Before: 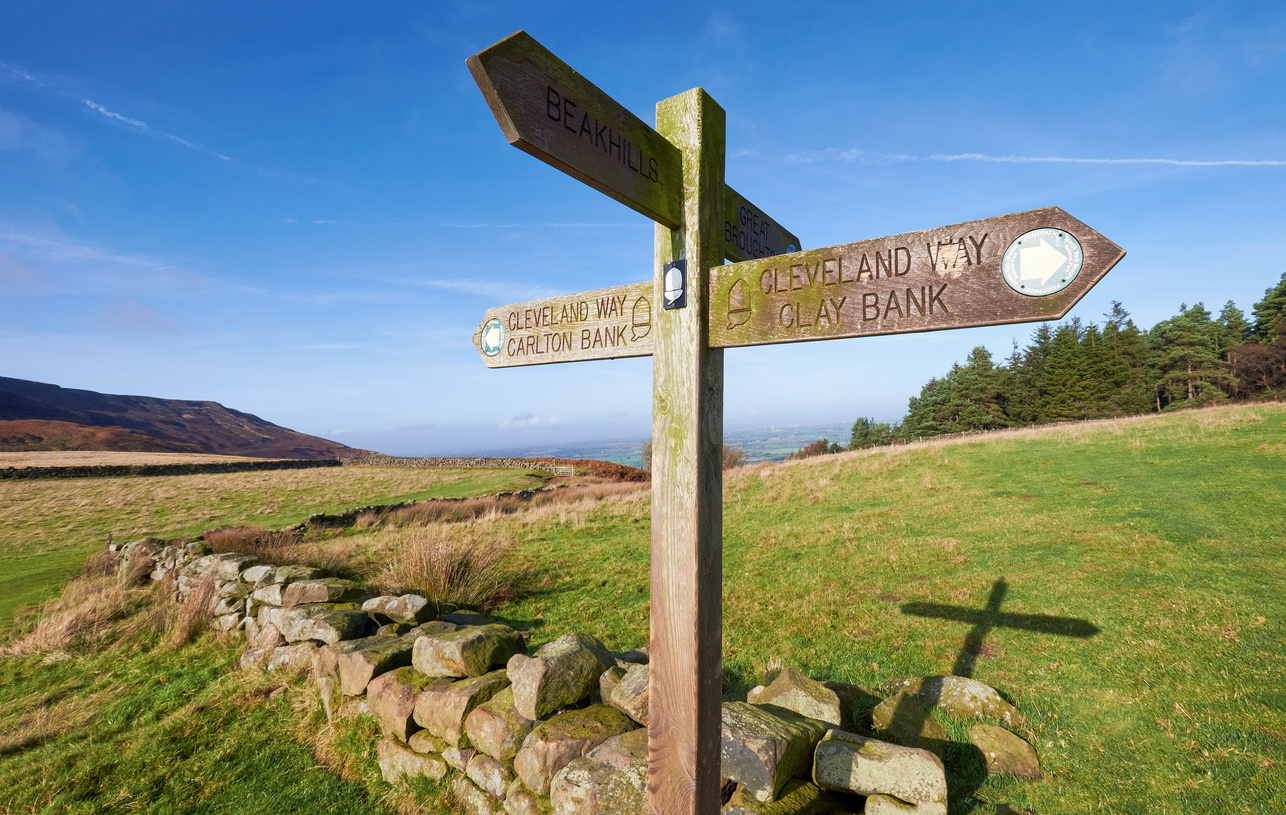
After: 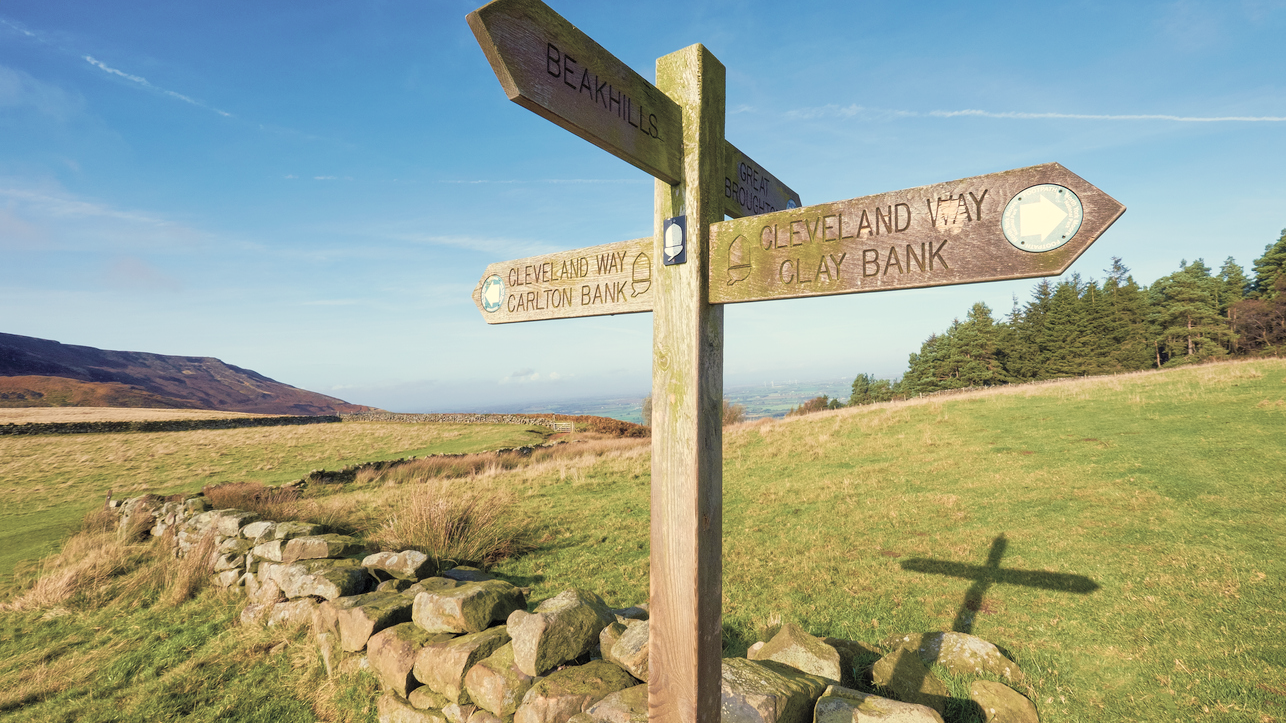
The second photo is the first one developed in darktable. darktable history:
crop and rotate: top 5.506%, bottom 5.688%
color balance rgb: highlights gain › chroma 8.069%, highlights gain › hue 85.64°, linear chroma grading › global chroma 9.708%, perceptual saturation grading › global saturation 20%, perceptual saturation grading › highlights -14.283%, perceptual saturation grading › shadows 49.764%, global vibrance 41.527%
contrast brightness saturation: brightness 0.181, saturation -0.486
